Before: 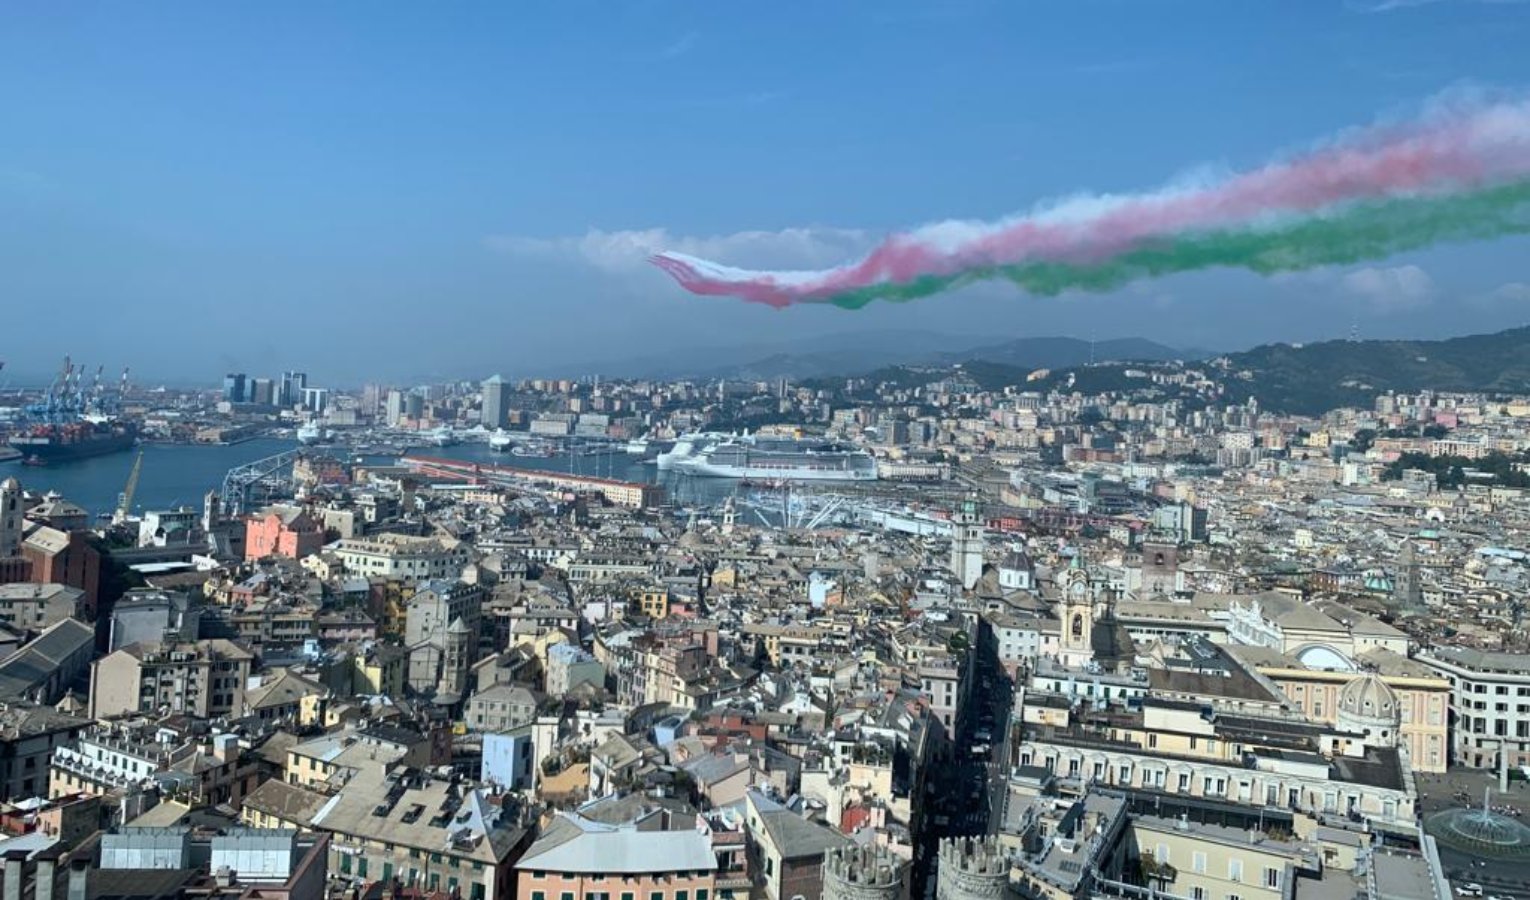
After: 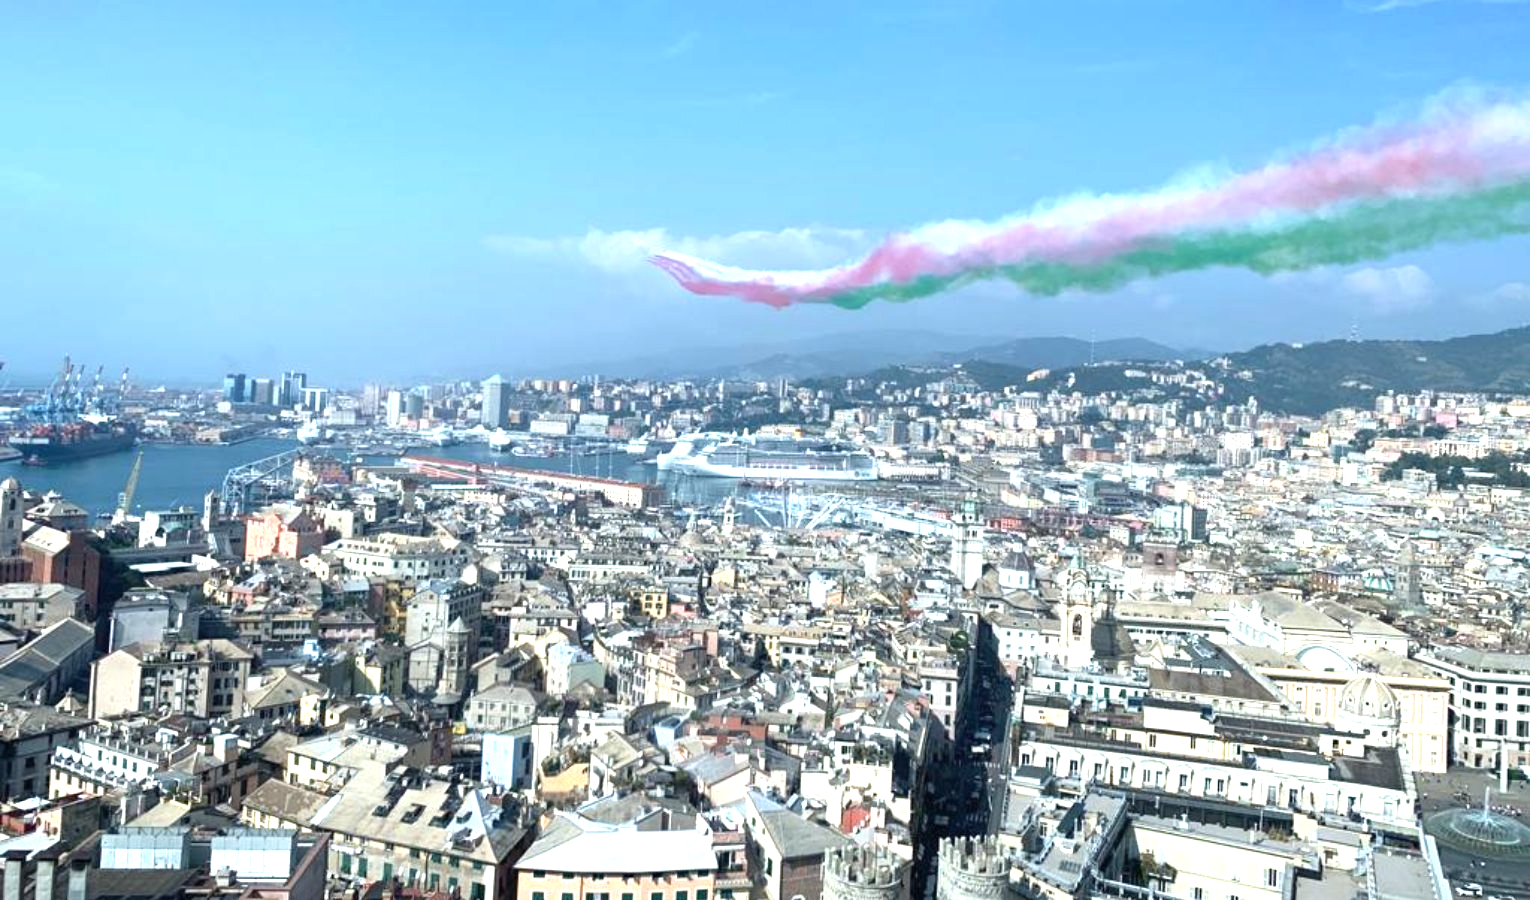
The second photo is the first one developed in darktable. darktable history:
exposure: black level correction 0, exposure 1.1 EV, compensate exposure bias true, compensate highlight preservation false
contrast brightness saturation: saturation -0.04
